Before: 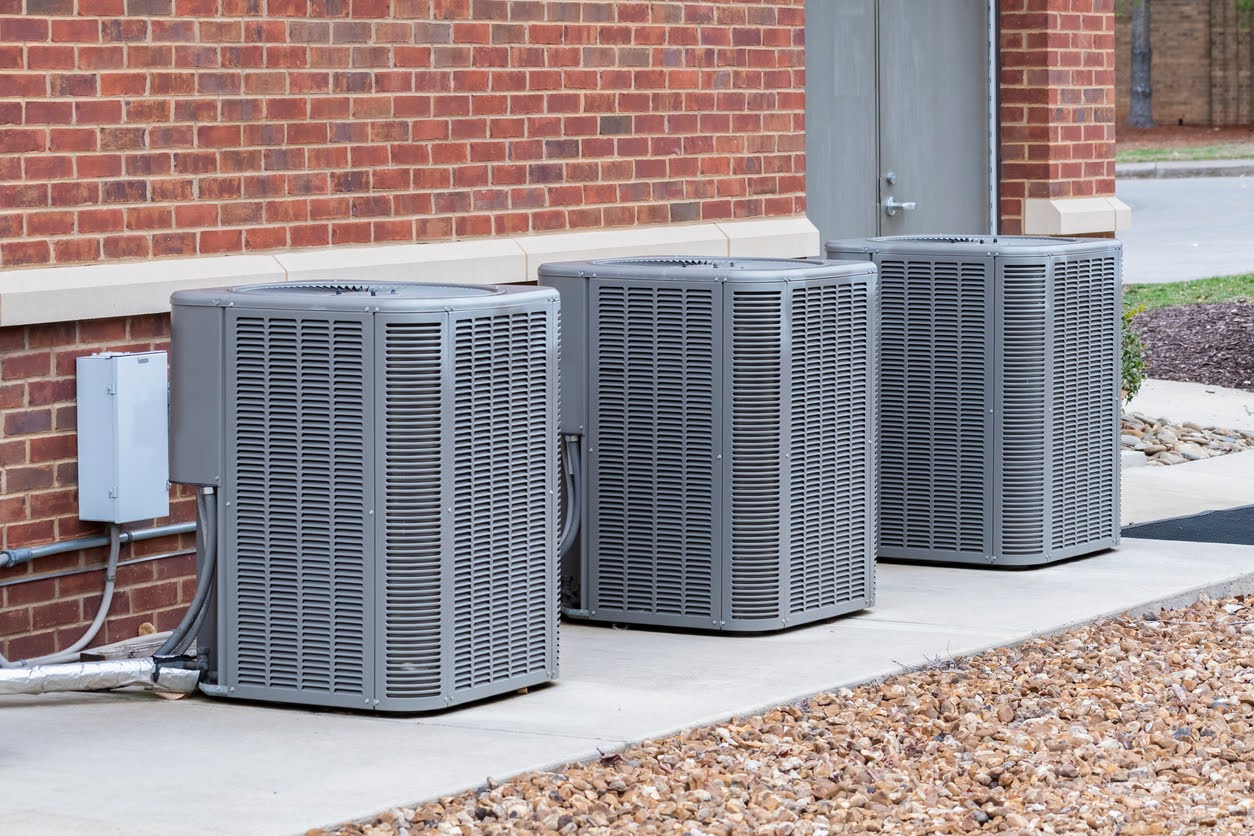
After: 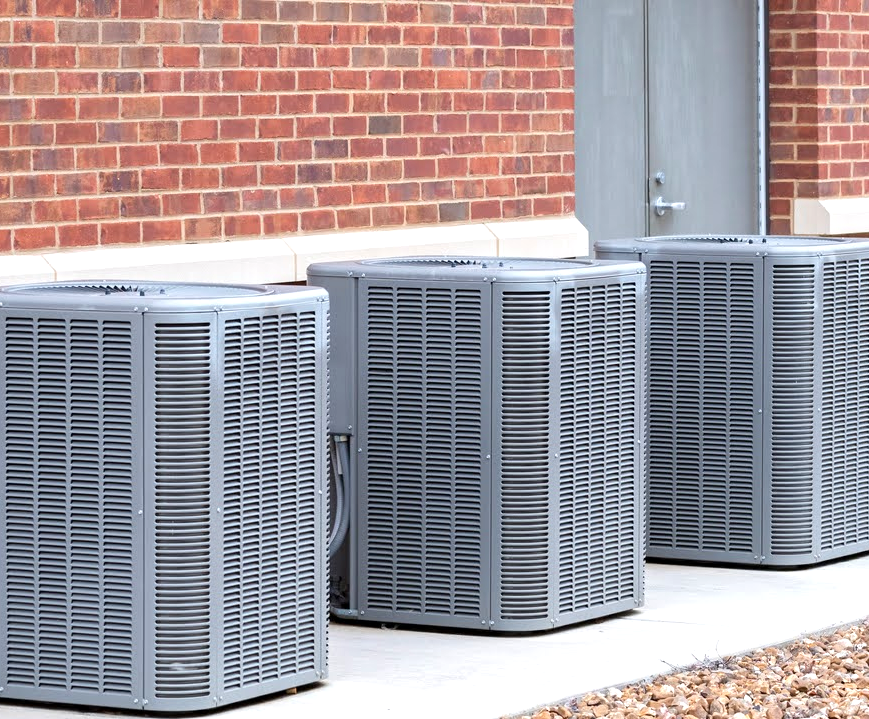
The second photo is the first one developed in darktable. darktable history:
exposure: black level correction 0.001, exposure 0.5 EV, compensate exposure bias true, compensate highlight preservation false
crop: left 18.479%, right 12.2%, bottom 13.971%
